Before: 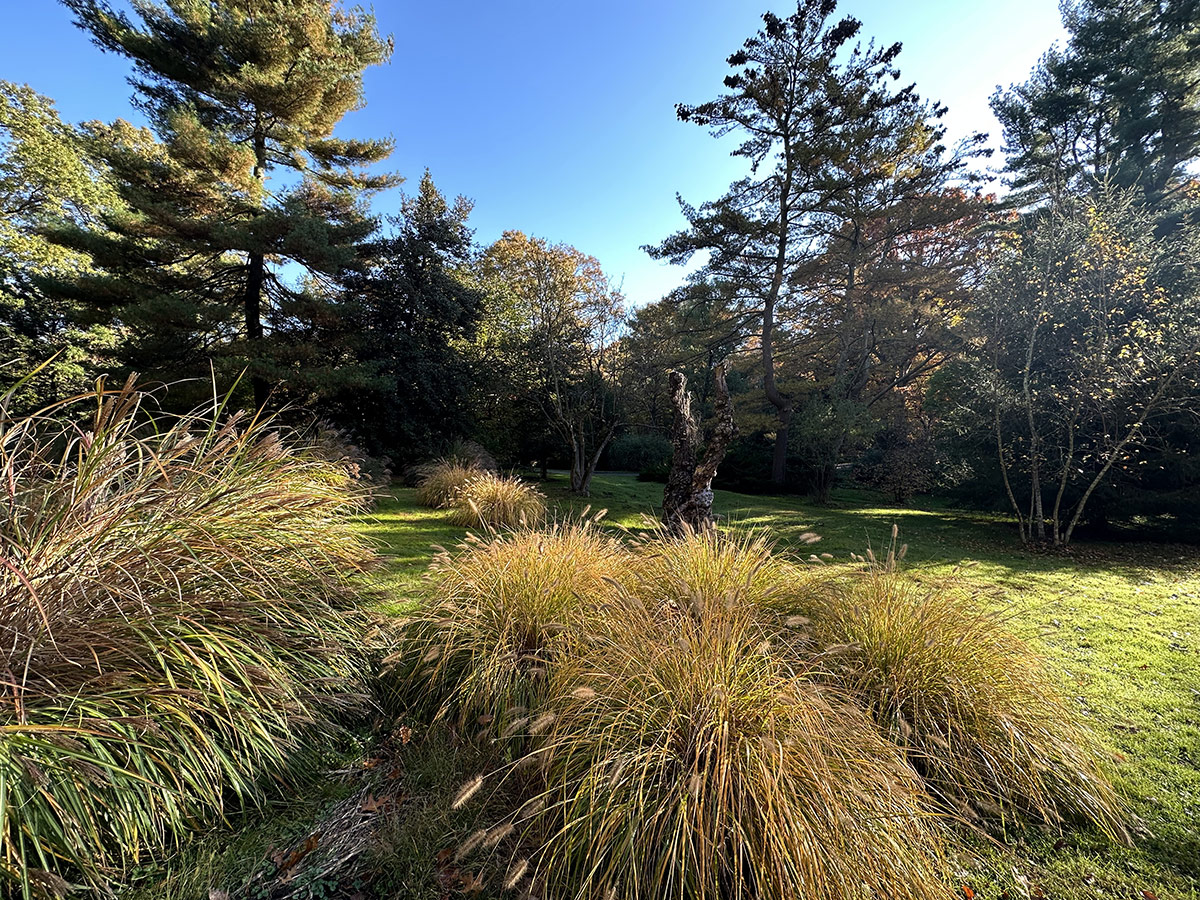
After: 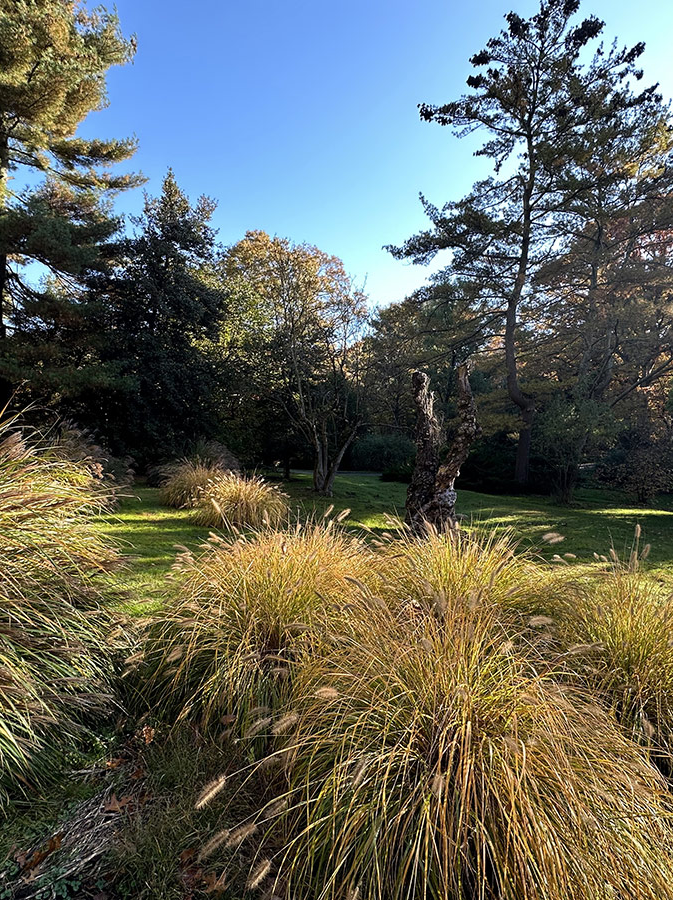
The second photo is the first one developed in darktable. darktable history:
crop: left 21.477%, right 22.413%
